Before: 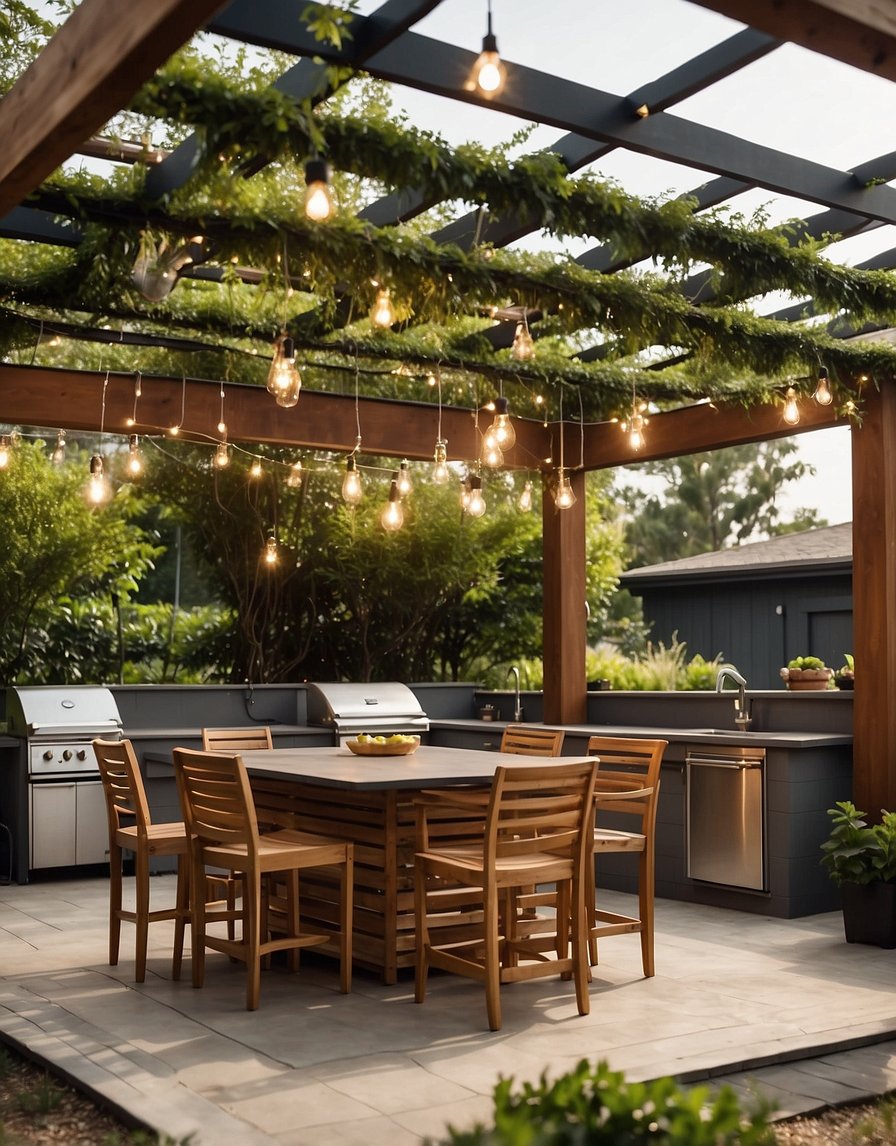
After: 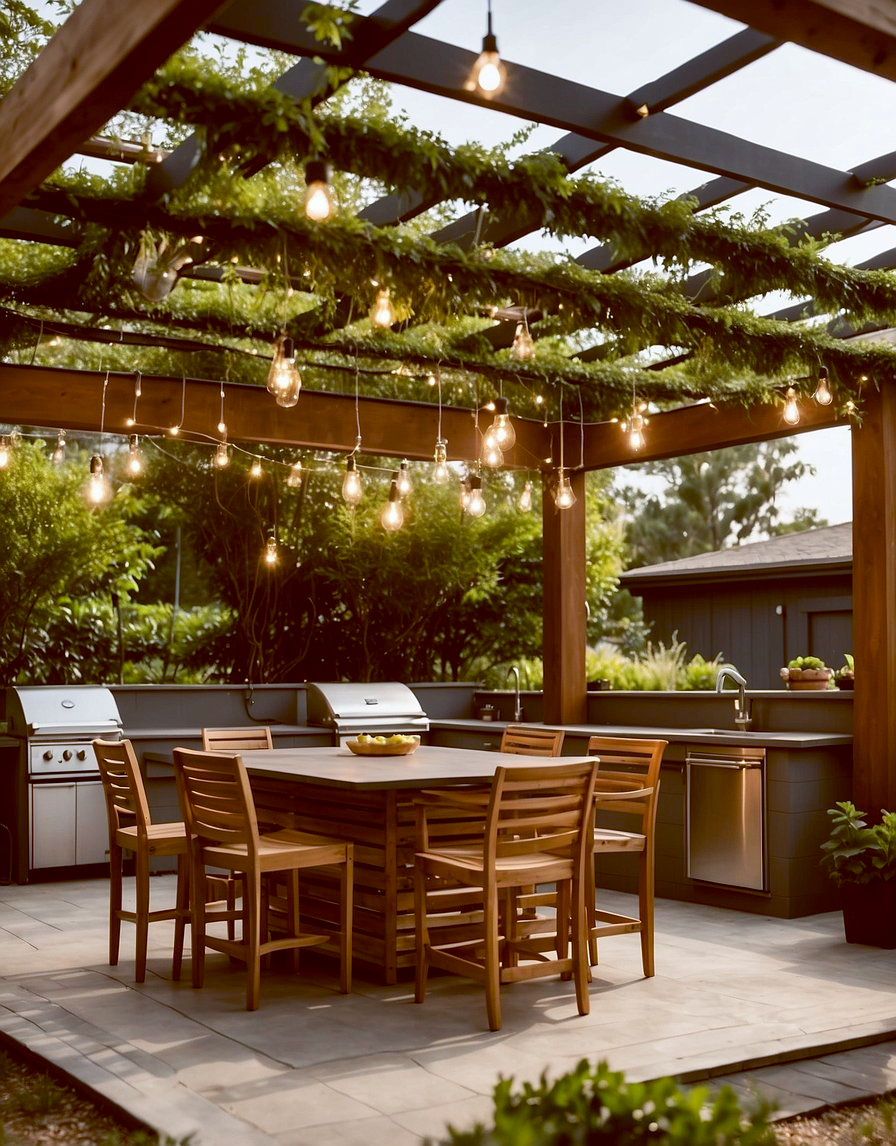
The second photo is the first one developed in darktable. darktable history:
shadows and highlights: shadows 24.5, highlights -78.15, soften with gaussian
tone curve: curves: ch0 [(0, 0) (0.003, 0.003) (0.011, 0.011) (0.025, 0.024) (0.044, 0.043) (0.069, 0.068) (0.1, 0.098) (0.136, 0.133) (0.177, 0.174) (0.224, 0.22) (0.277, 0.272) (0.335, 0.329) (0.399, 0.391) (0.468, 0.459) (0.543, 0.545) (0.623, 0.625) (0.709, 0.711) (0.801, 0.802) (0.898, 0.898) (1, 1)], preserve colors none
color balance: lift [1, 1.015, 1.004, 0.985], gamma [1, 0.958, 0.971, 1.042], gain [1, 0.956, 0.977, 1.044]
